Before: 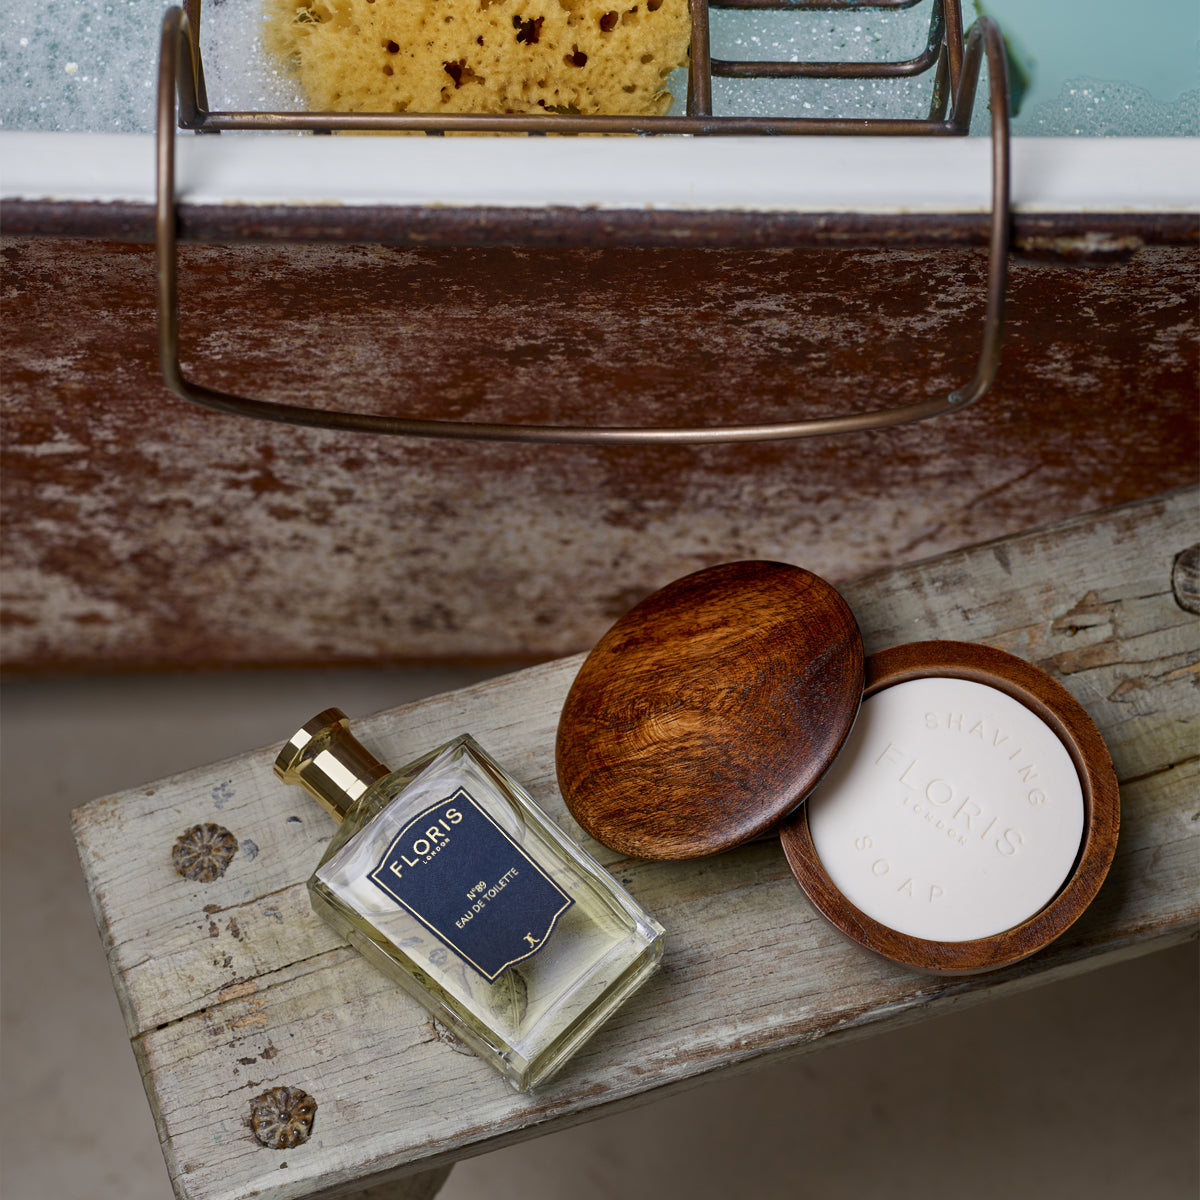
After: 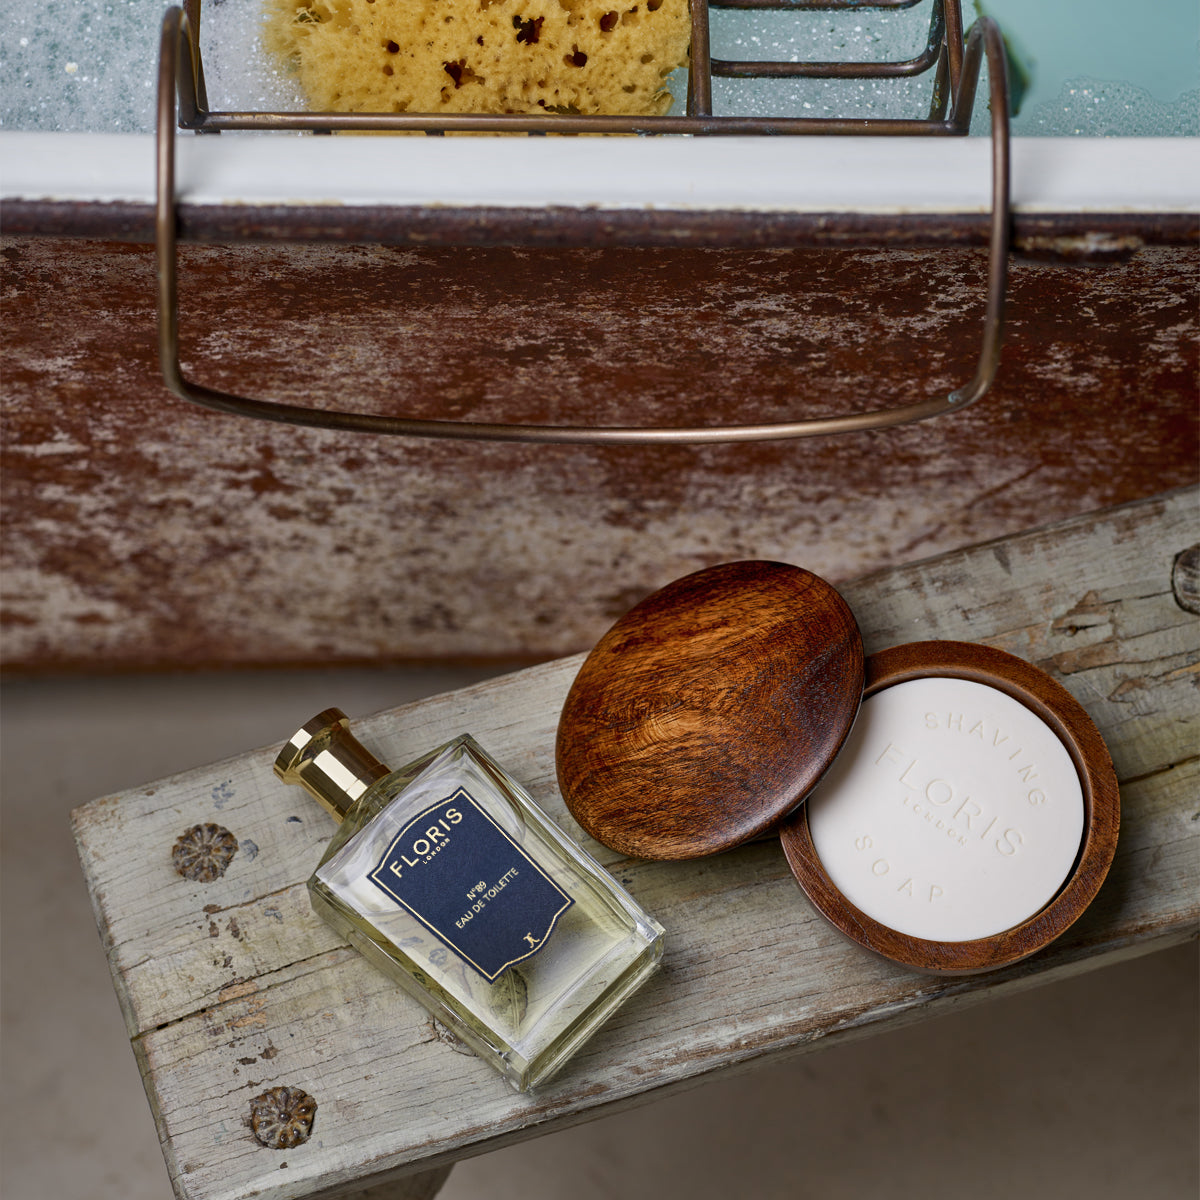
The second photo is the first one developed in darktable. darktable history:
shadows and highlights: shadows 47.32, highlights -42.36, soften with gaussian
